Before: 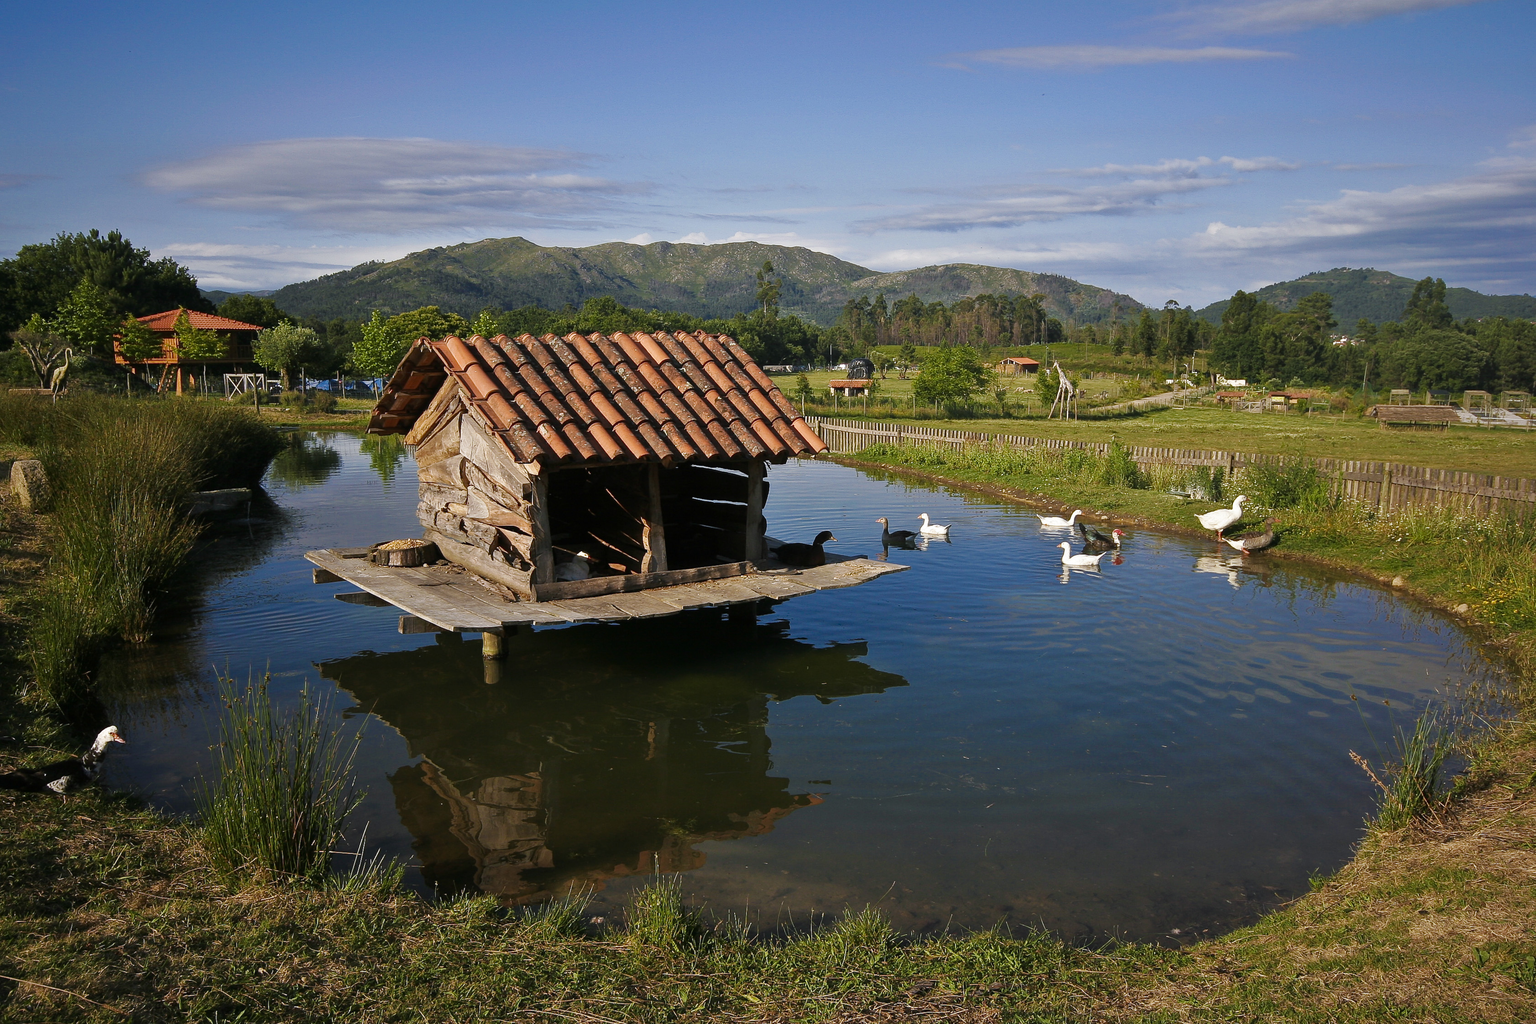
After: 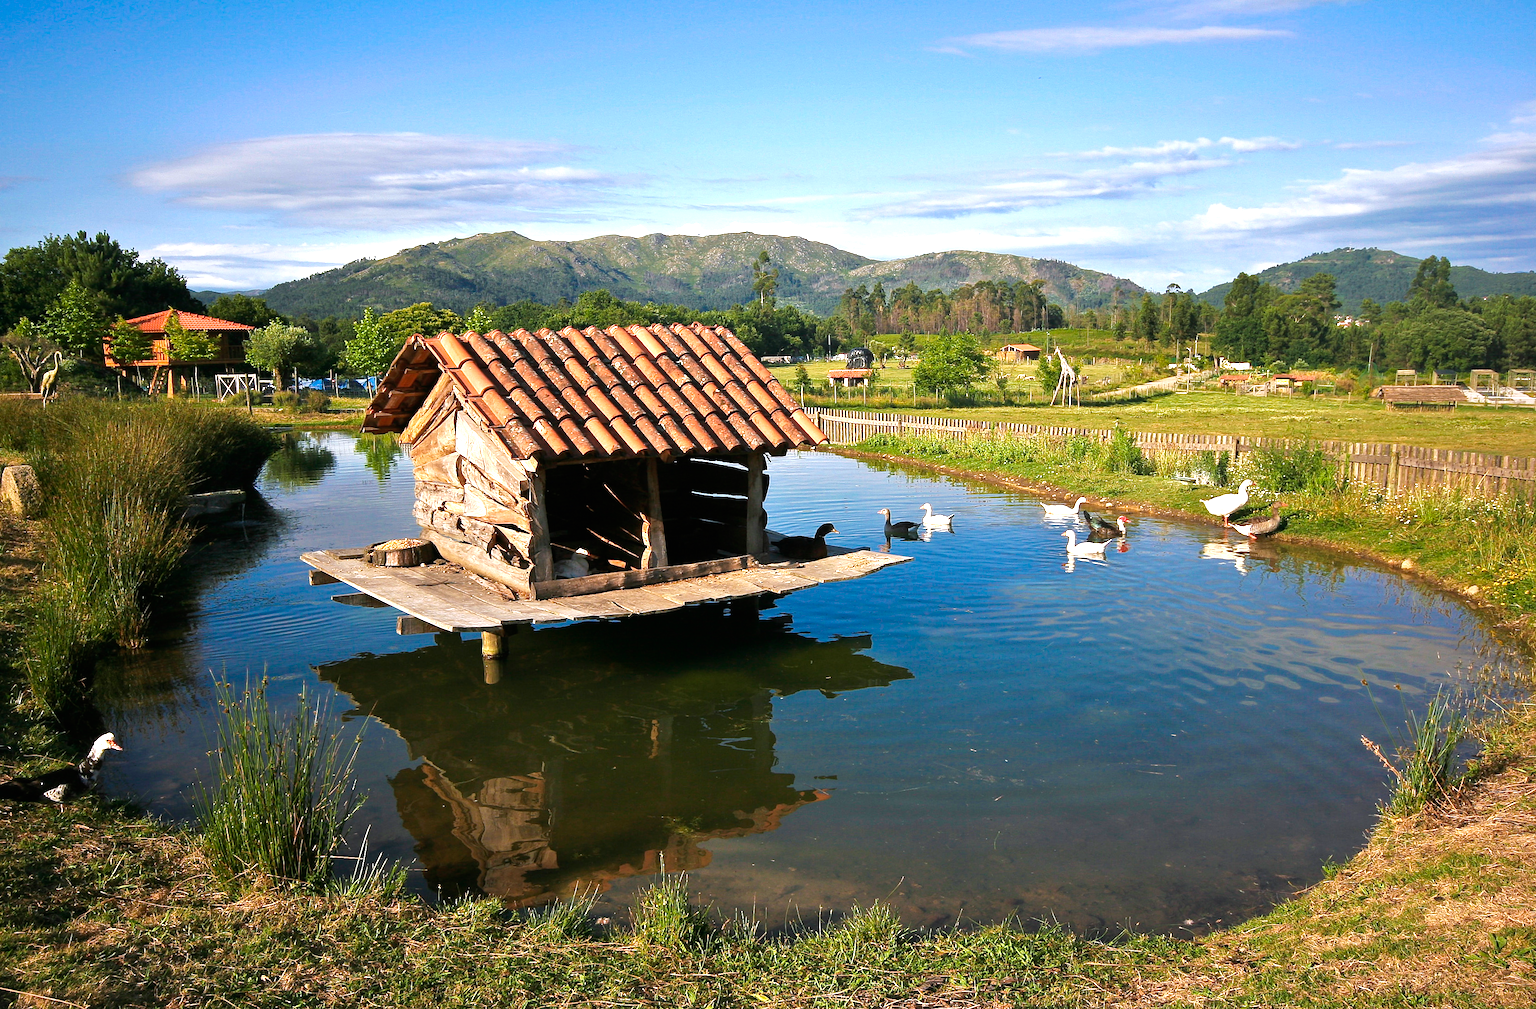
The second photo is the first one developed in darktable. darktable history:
rotate and perspective: rotation -1°, crop left 0.011, crop right 0.989, crop top 0.025, crop bottom 0.975
exposure: black level correction 0, exposure 1.1 EV, compensate highlight preservation false
